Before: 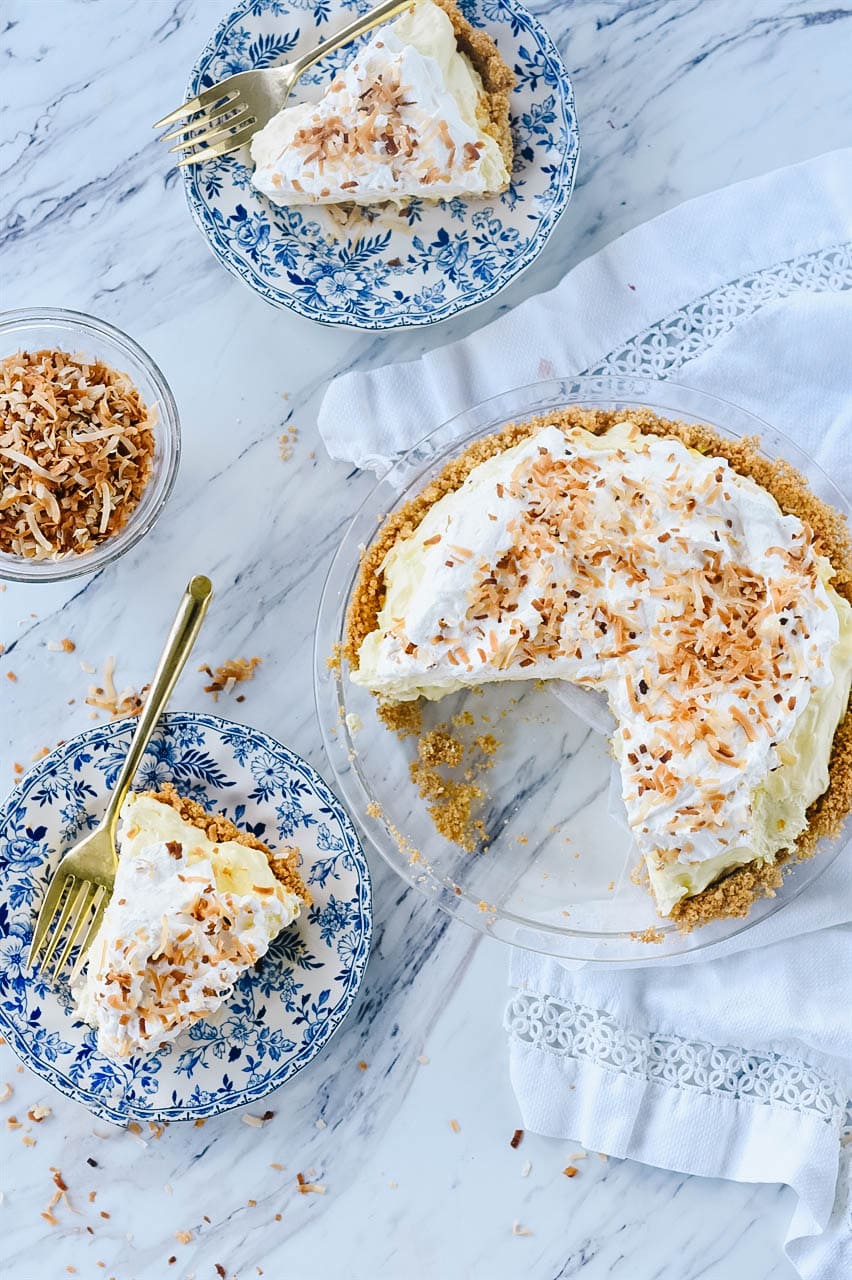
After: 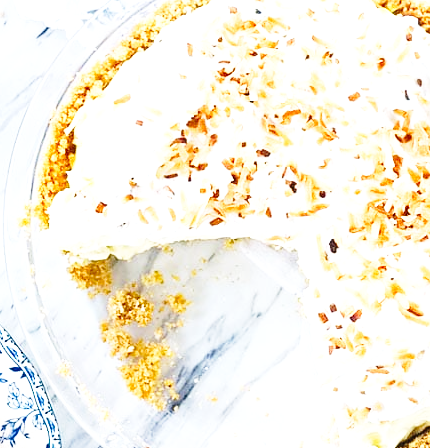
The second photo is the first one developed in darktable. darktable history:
base curve: curves: ch0 [(0, 0) (0.028, 0.03) (0.121, 0.232) (0.46, 0.748) (0.859, 0.968) (1, 1)], preserve colors none
crop: left 36.397%, top 34.473%, right 13.03%, bottom 30.479%
exposure: black level correction 0, exposure 0.891 EV, compensate exposure bias true, compensate highlight preservation false
